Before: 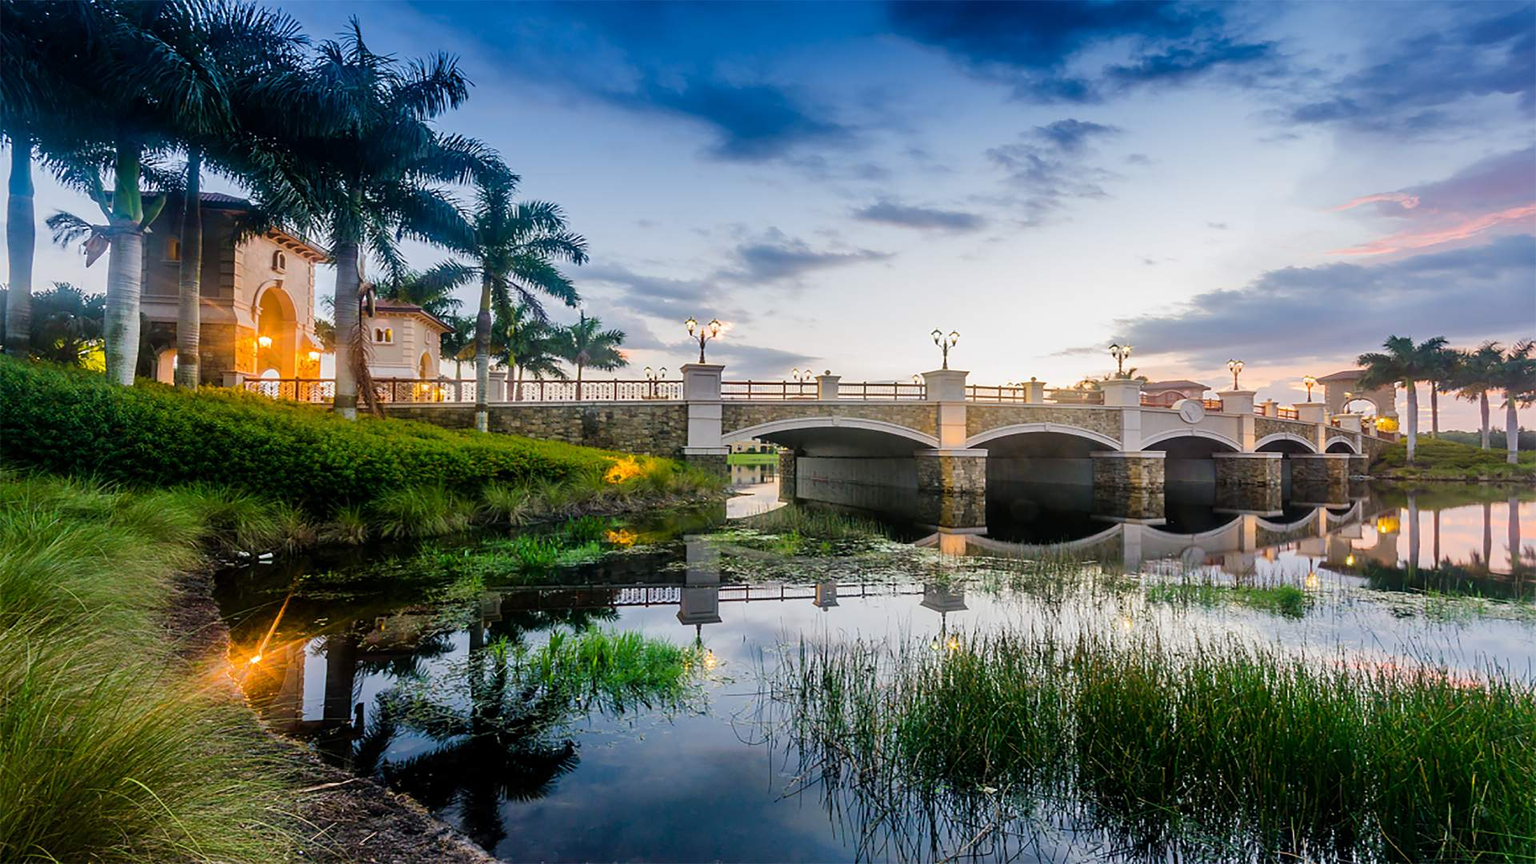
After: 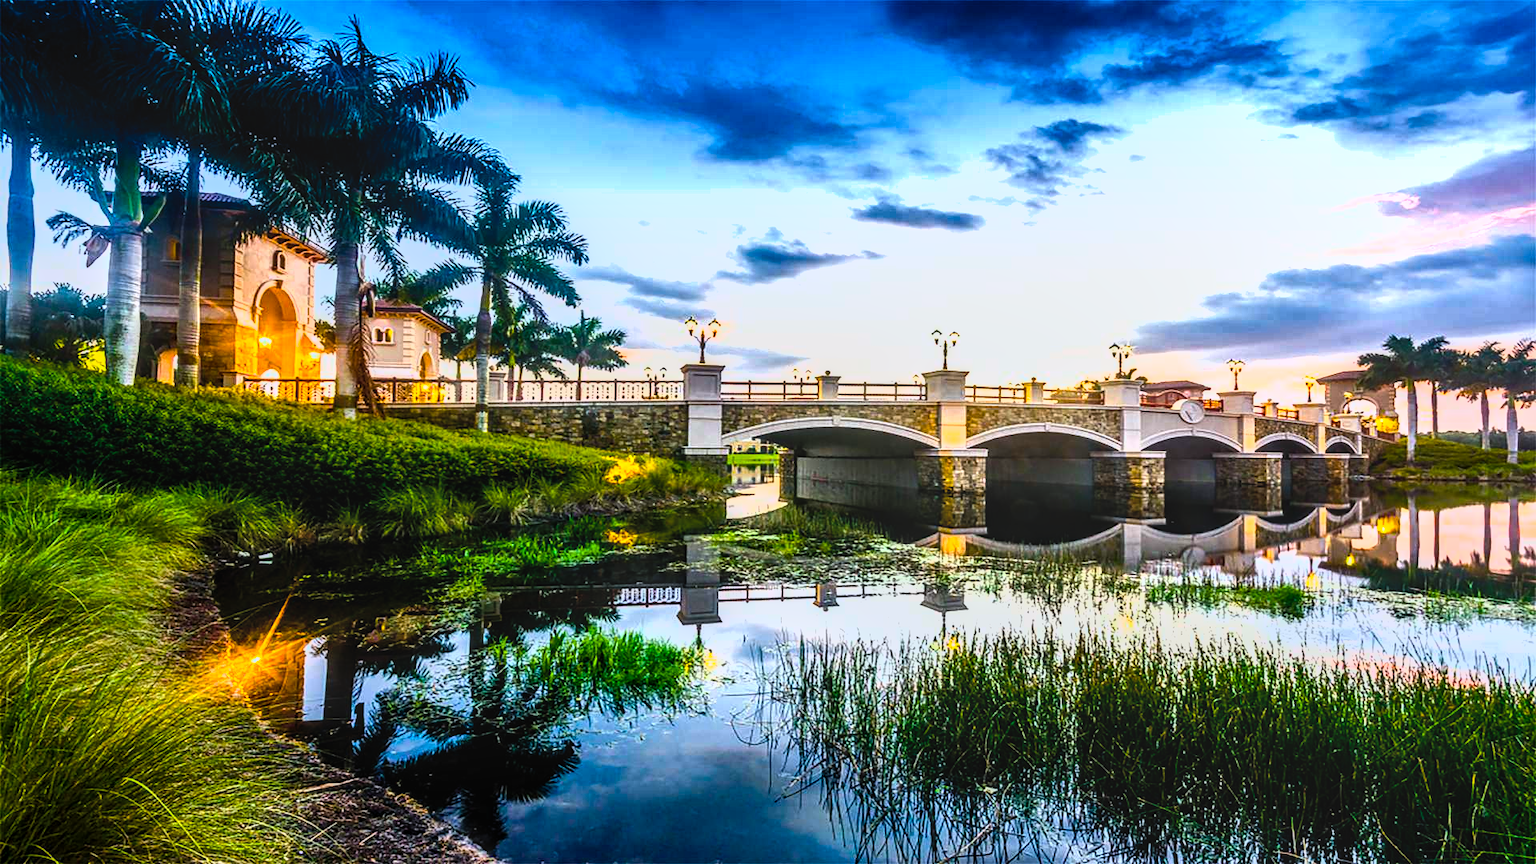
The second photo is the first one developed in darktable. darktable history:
shadows and highlights: low approximation 0.01, soften with gaussian
color balance rgb: linear chroma grading › global chroma 9%, perceptual saturation grading › global saturation 36%, perceptual saturation grading › shadows 35%, perceptual brilliance grading › global brilliance 15%, perceptual brilliance grading › shadows -35%, global vibrance 15%
local contrast: highlights 0%, shadows 0%, detail 133%
white balance: red 0.986, blue 1.01
tone equalizer: -8 EV -0.75 EV, -7 EV -0.7 EV, -6 EV -0.6 EV, -5 EV -0.4 EV, -3 EV 0.4 EV, -2 EV 0.6 EV, -1 EV 0.7 EV, +0 EV 0.75 EV, edges refinement/feathering 500, mask exposure compensation -1.57 EV, preserve details no
